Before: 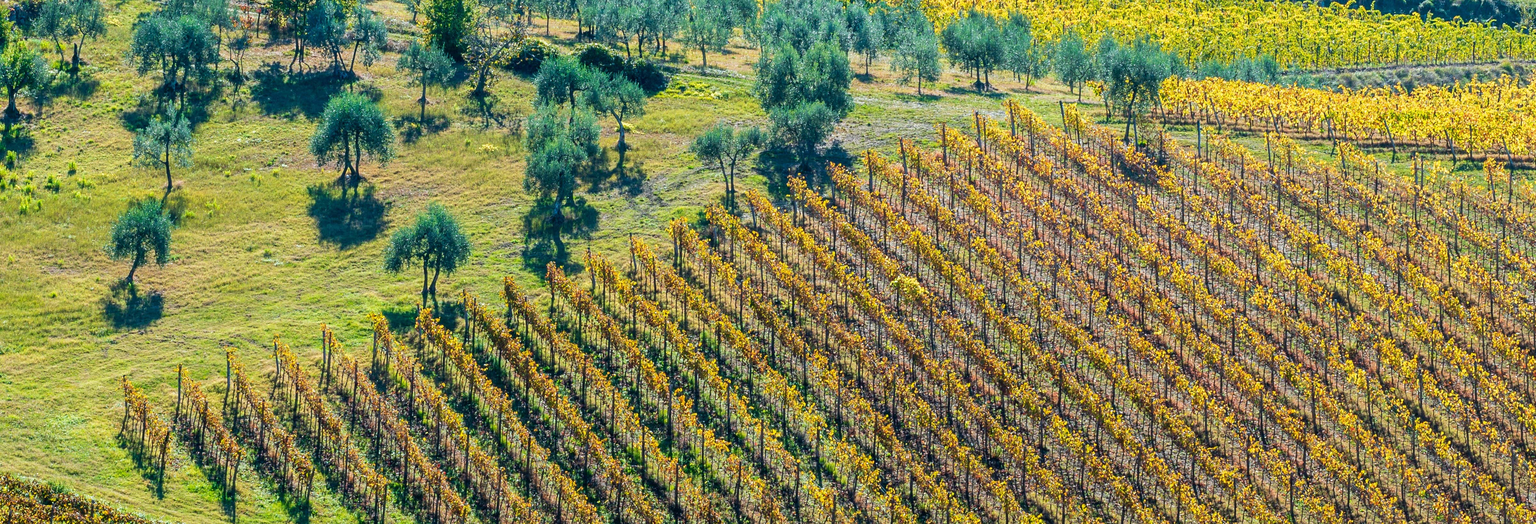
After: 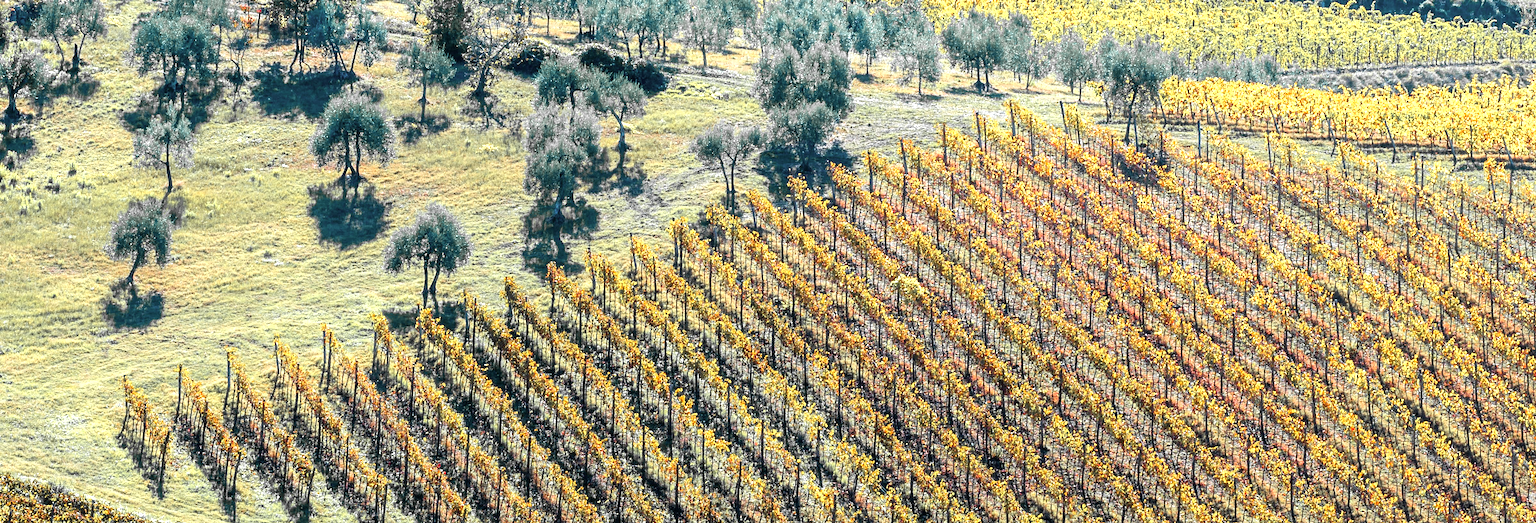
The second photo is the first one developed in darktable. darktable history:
color zones: curves: ch1 [(0, 0.679) (0.143, 0.647) (0.286, 0.261) (0.378, -0.011) (0.571, 0.396) (0.714, 0.399) (0.857, 0.406) (1, 0.679)]
tone equalizer: -8 EV -0.718 EV, -7 EV -0.72 EV, -6 EV -0.582 EV, -5 EV -0.407 EV, -3 EV 0.376 EV, -2 EV 0.6 EV, -1 EV 0.692 EV, +0 EV 0.732 EV
